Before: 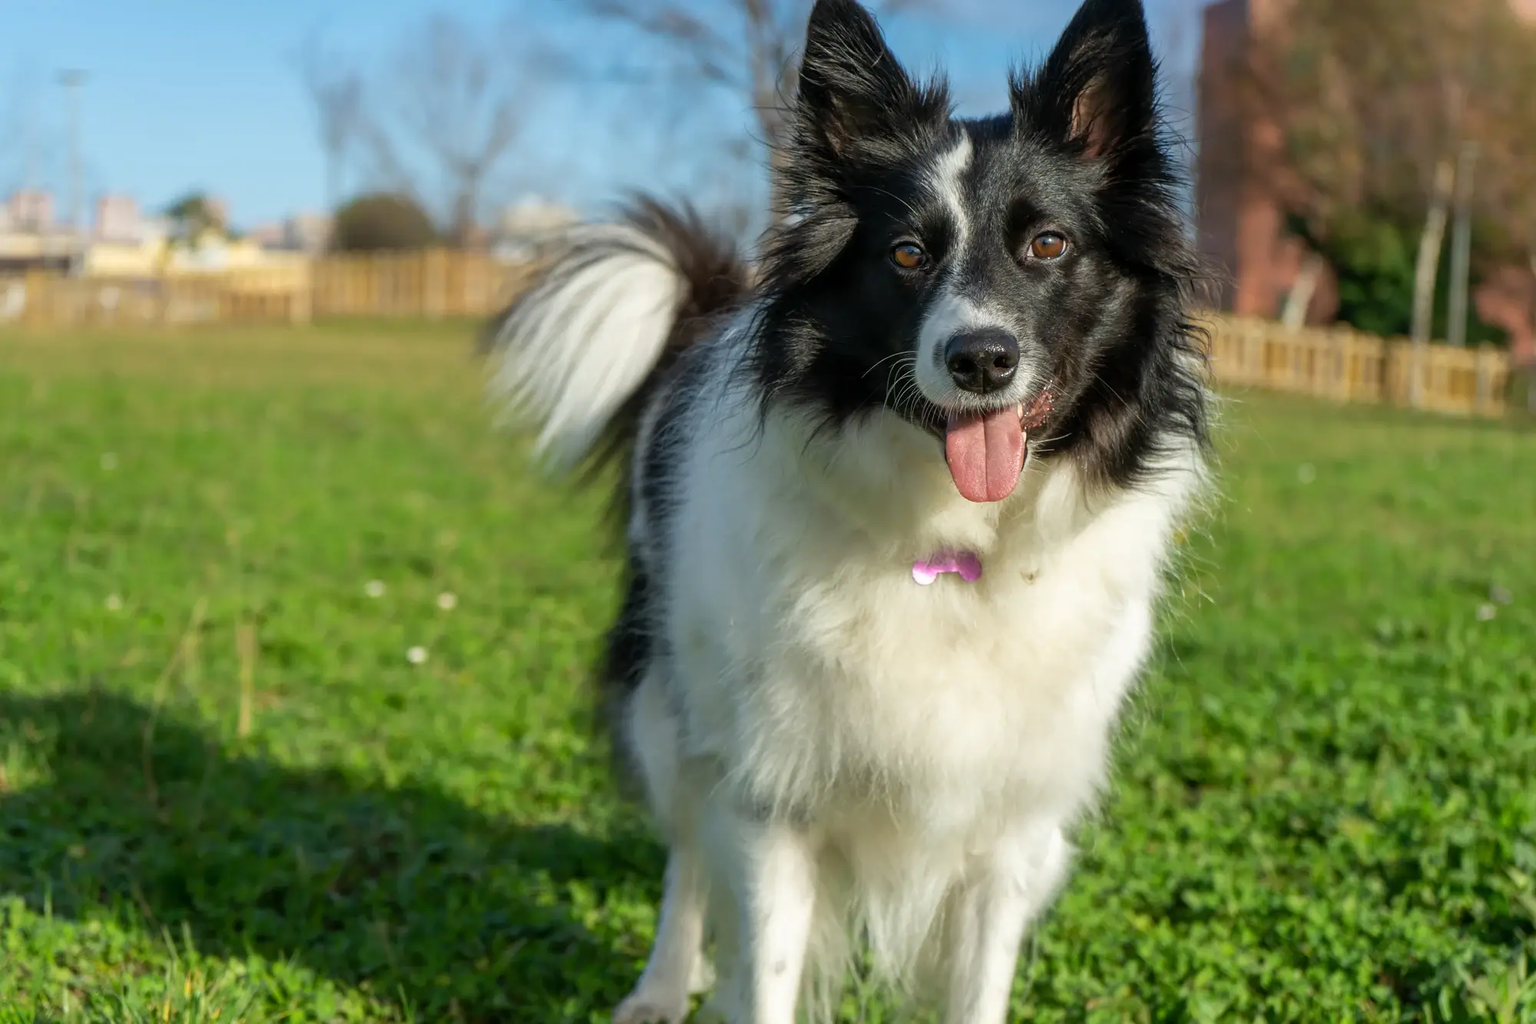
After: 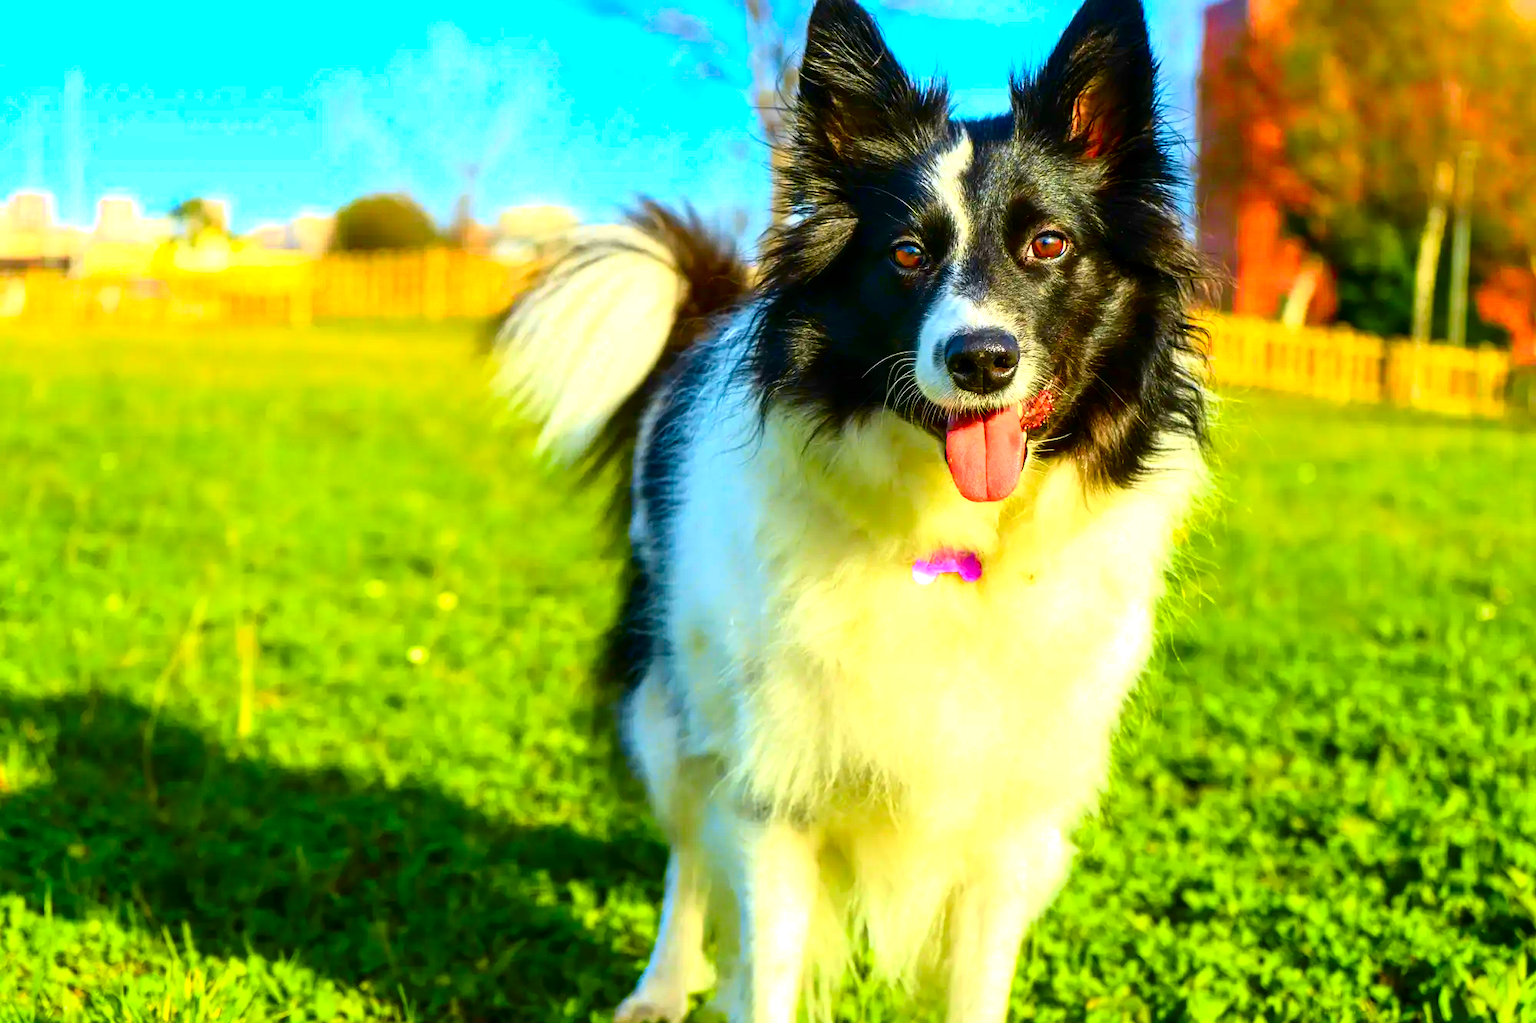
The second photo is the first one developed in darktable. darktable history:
tone curve: curves: ch0 [(0, 0) (0.074, 0.04) (0.157, 0.1) (0.472, 0.515) (0.635, 0.731) (0.768, 0.878) (0.899, 0.969) (1, 1)]; ch1 [(0, 0) (0.08, 0.08) (0.3, 0.3) (0.5, 0.5) (0.539, 0.558) (0.586, 0.658) (0.69, 0.787) (0.92, 0.92) (1, 1)]; ch2 [(0, 0) (0.08, 0.08) (0.3, 0.3) (0.5, 0.5) (0.543, 0.597) (0.597, 0.679) (0.92, 0.92) (1, 1)], color space Lab, independent channels, preserve colors none
color balance rgb: linear chroma grading › global chroma 25%, perceptual saturation grading › global saturation 40%, perceptual brilliance grading › global brilliance 30%, global vibrance 40%
